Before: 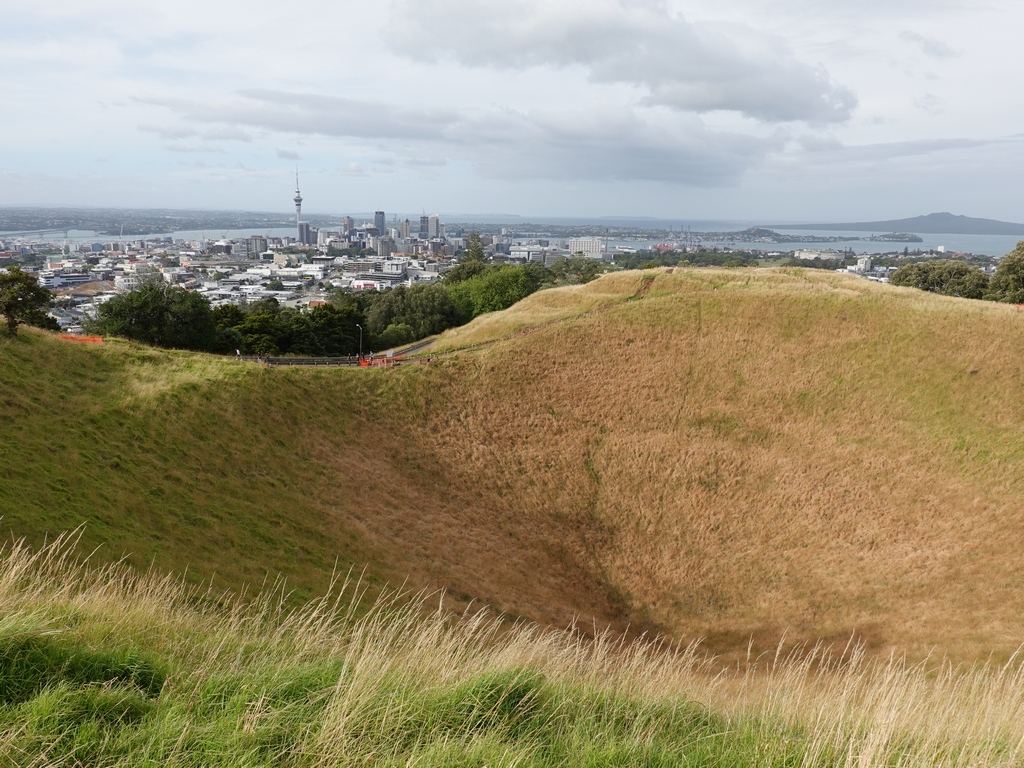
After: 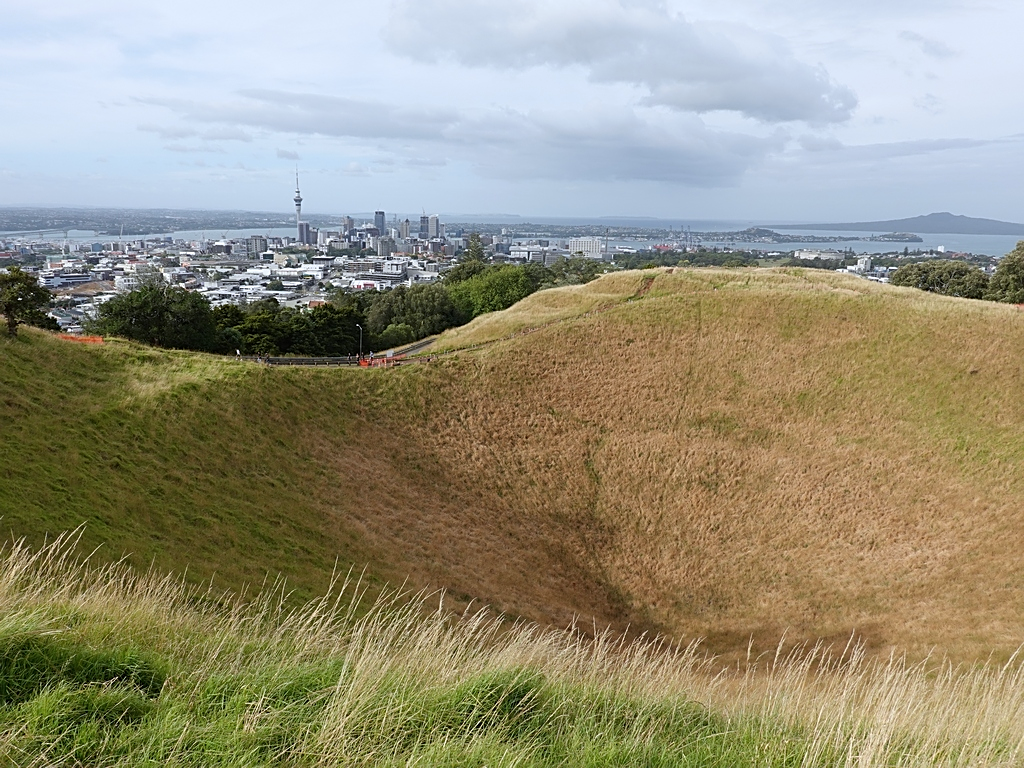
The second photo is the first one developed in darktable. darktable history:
sharpen: on, module defaults
white balance: red 0.967, blue 1.049
